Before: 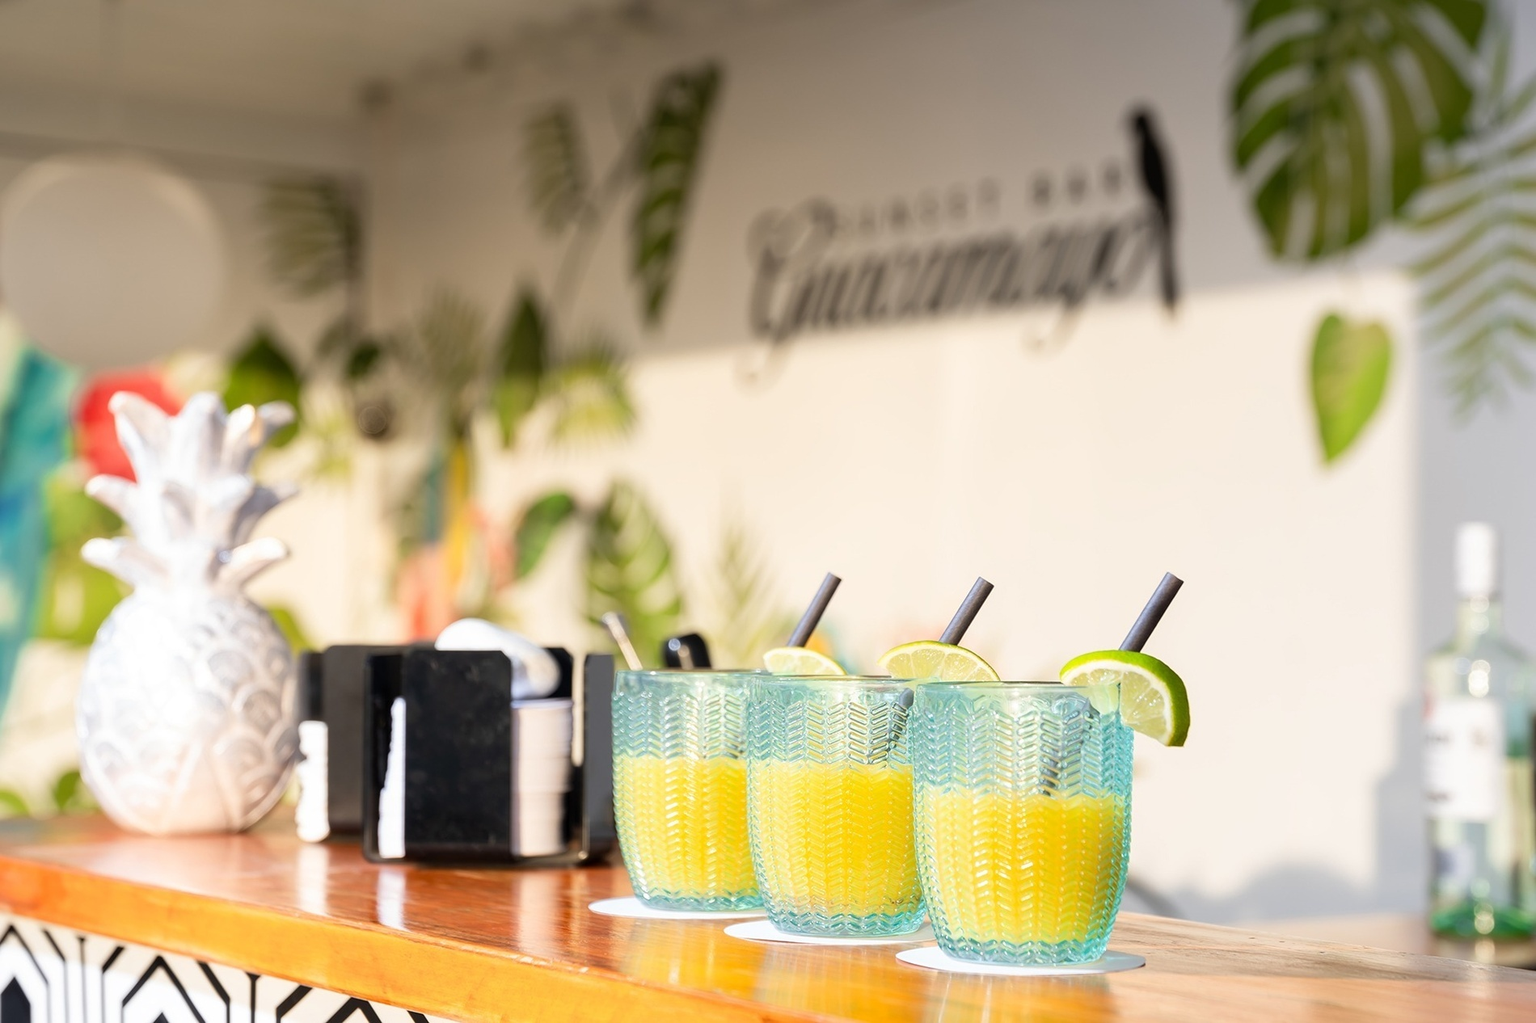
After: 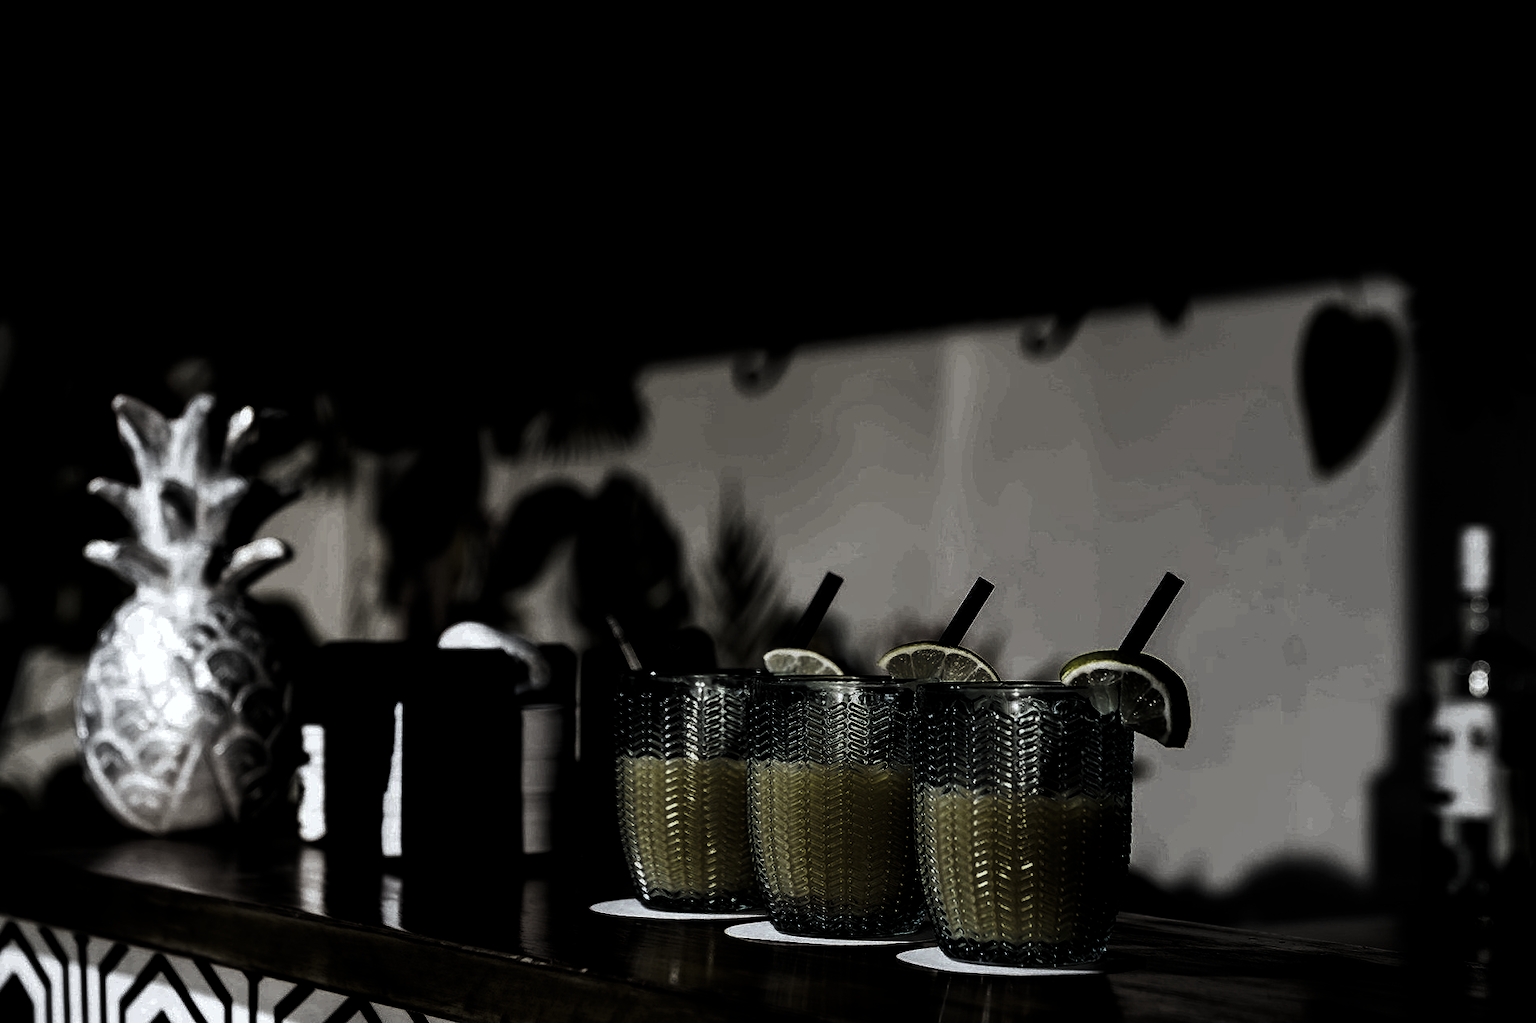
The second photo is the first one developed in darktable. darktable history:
levels: levels [0.721, 0.937, 0.997]
white balance: red 0.982, blue 1.018
